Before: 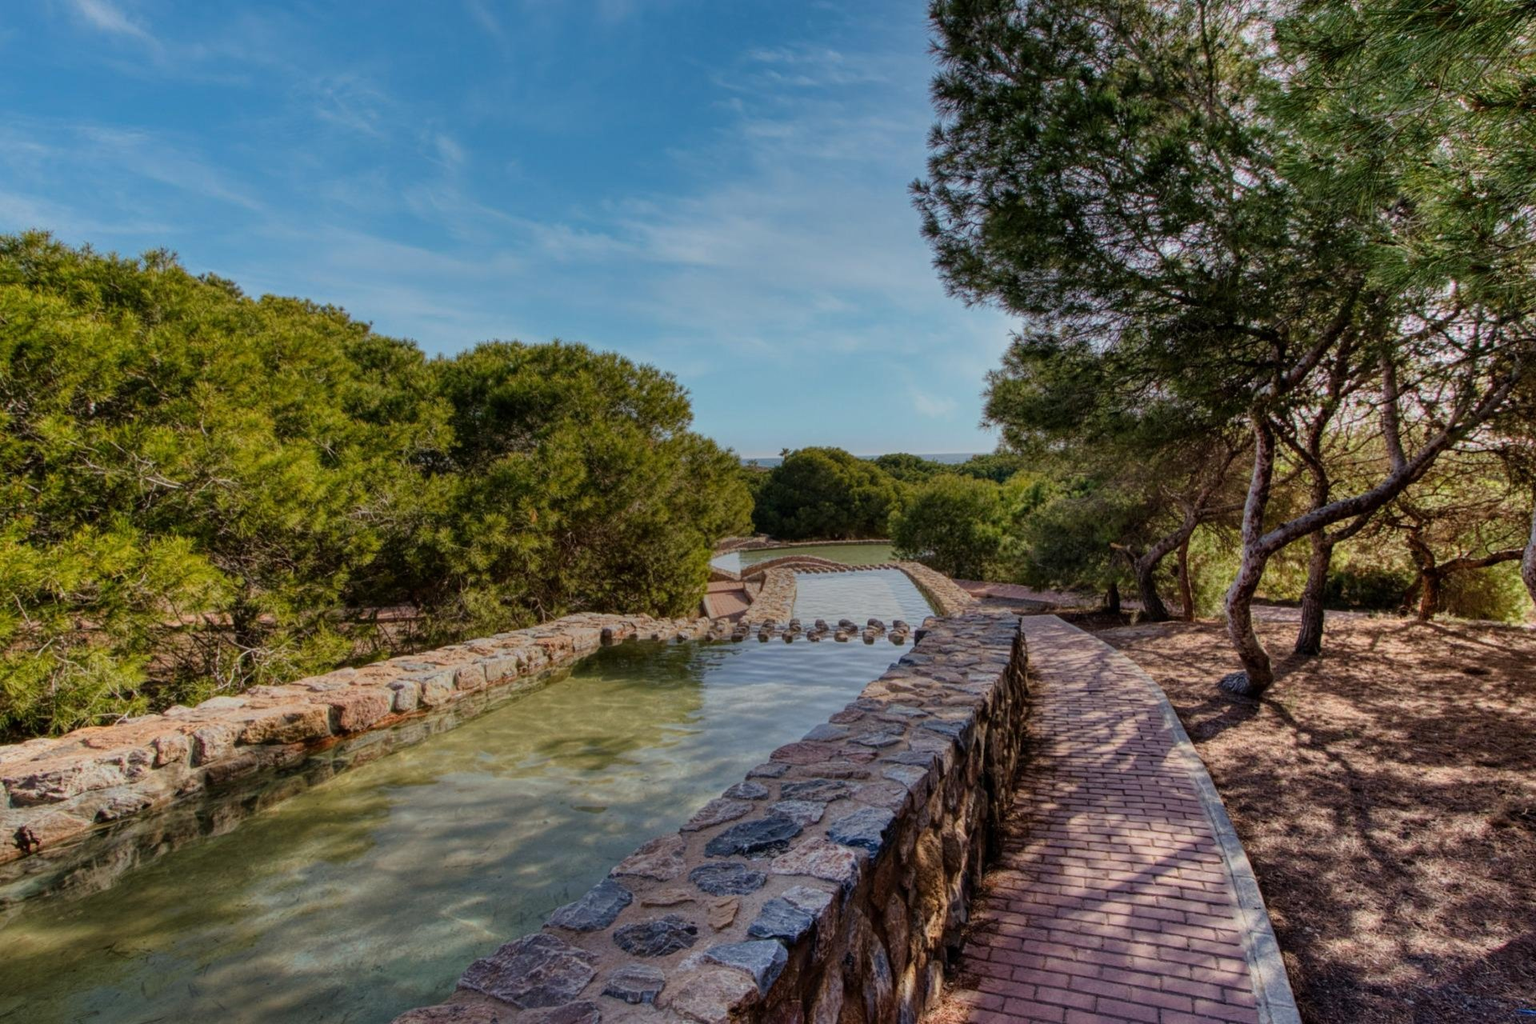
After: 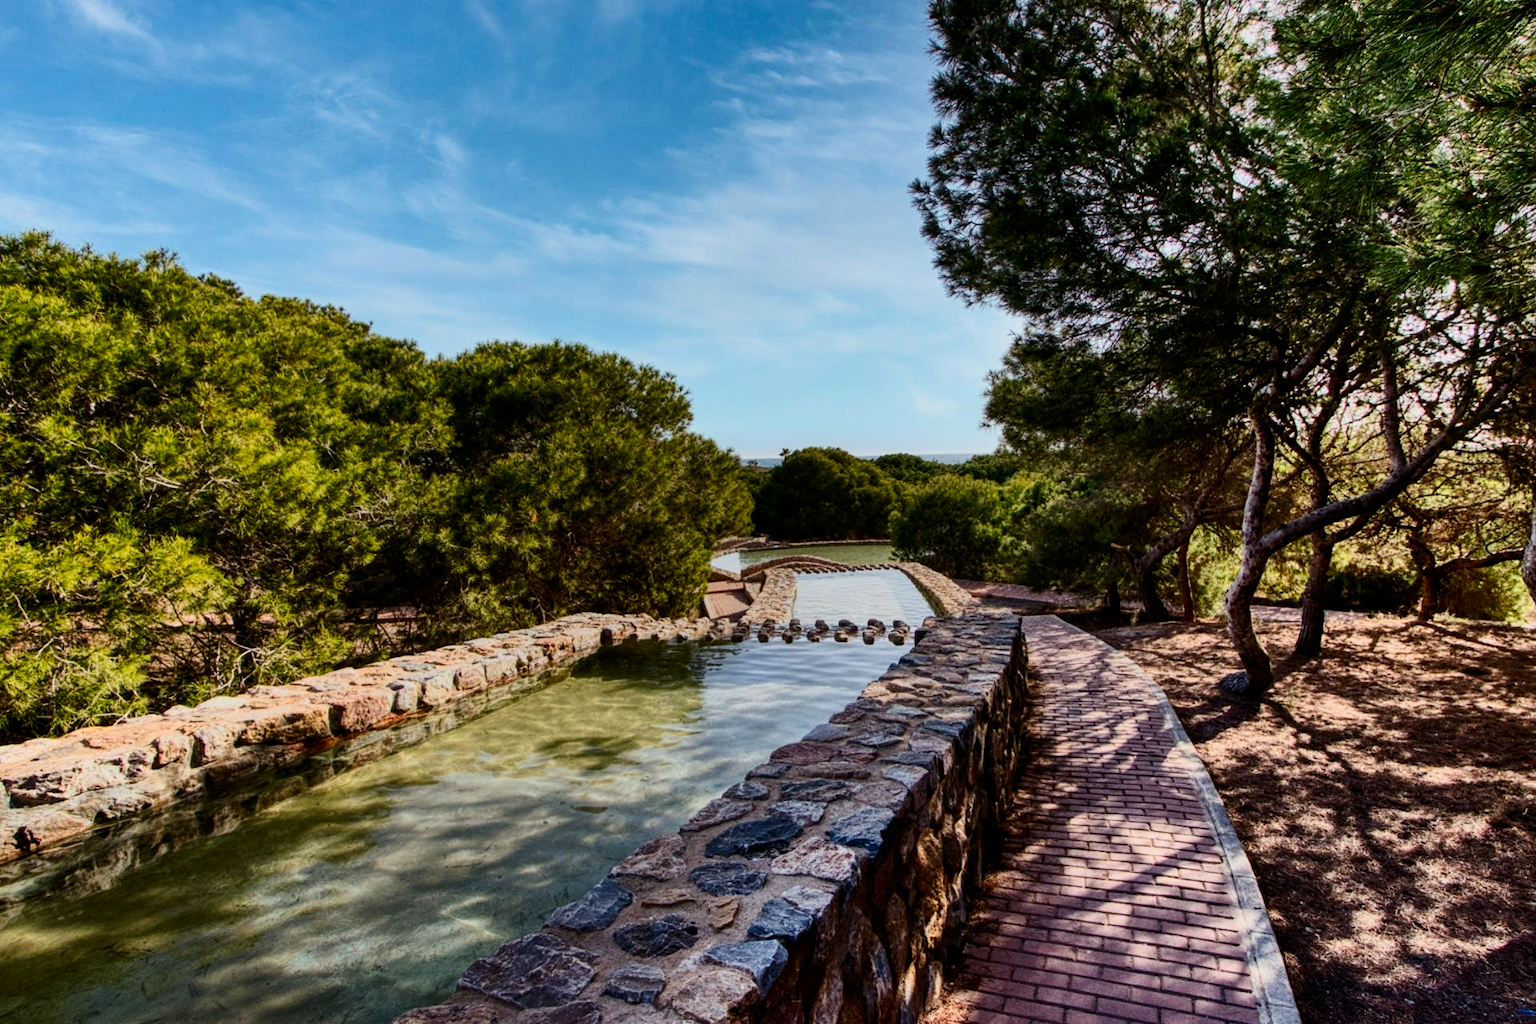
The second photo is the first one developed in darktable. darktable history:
contrast brightness saturation: contrast 0.4, brightness 0.1, saturation 0.21
white balance: emerald 1
filmic rgb: black relative exposure -7.65 EV, white relative exposure 4.56 EV, hardness 3.61, contrast 1.05
